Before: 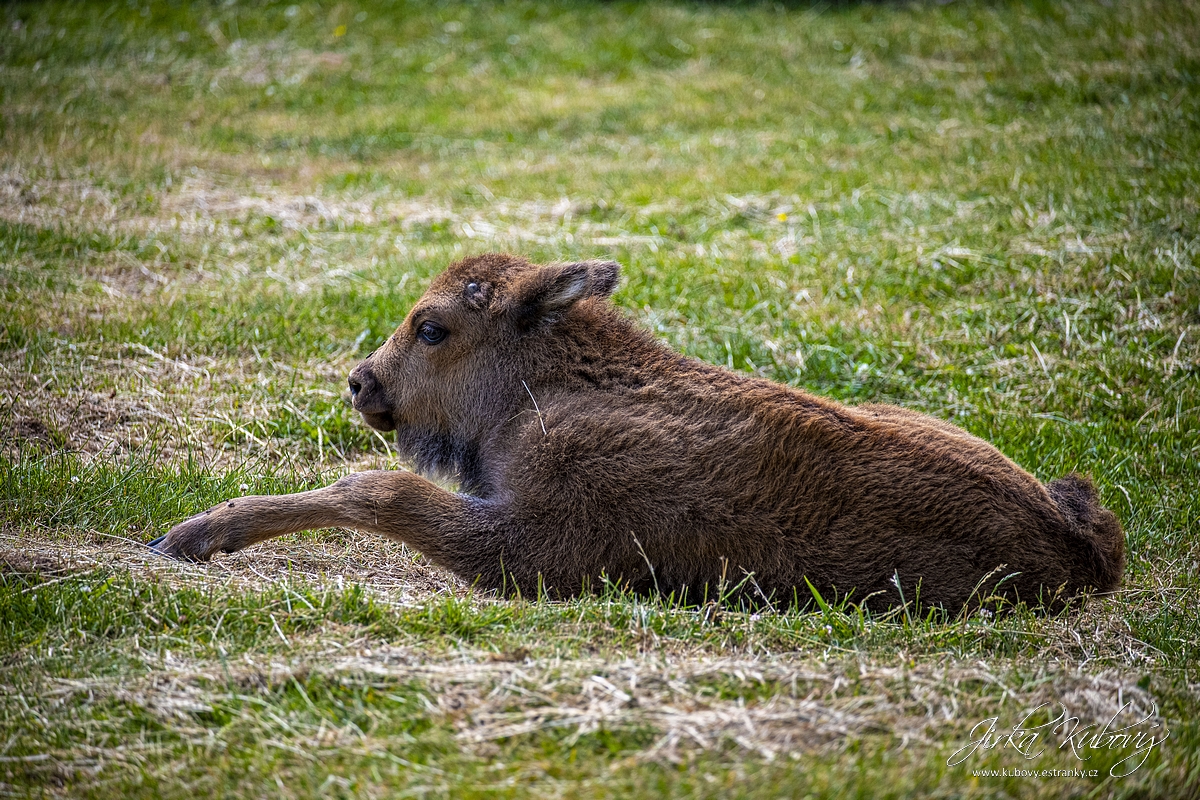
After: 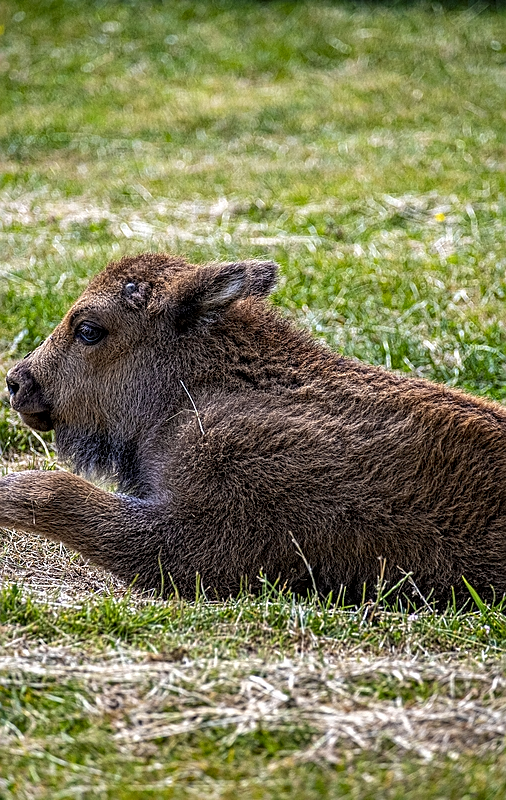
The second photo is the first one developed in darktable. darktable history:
sharpen: on, module defaults
crop: left 28.583%, right 29.231%
local contrast: detail 130%
